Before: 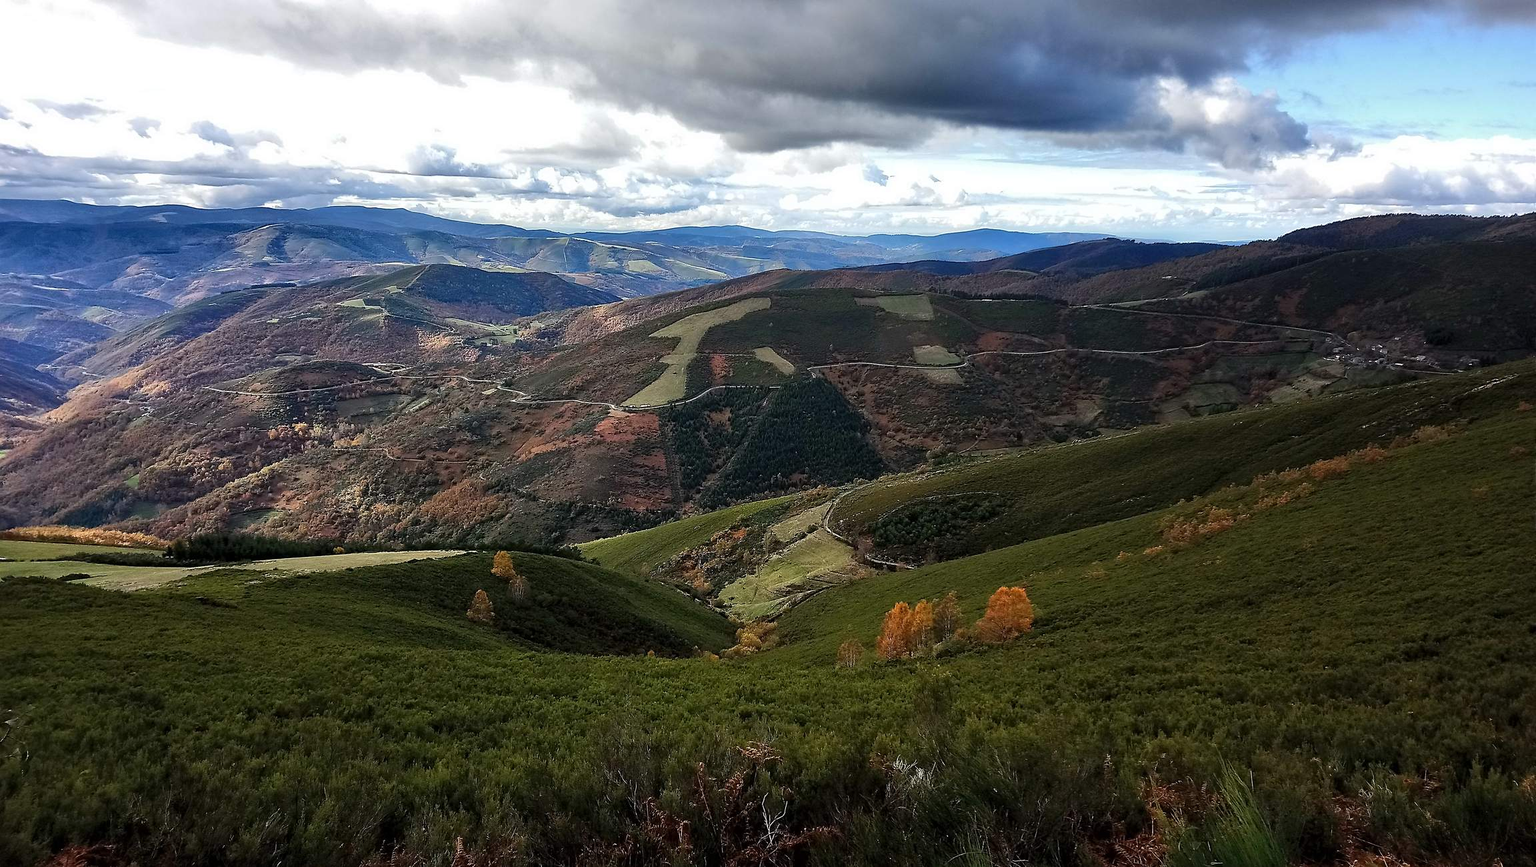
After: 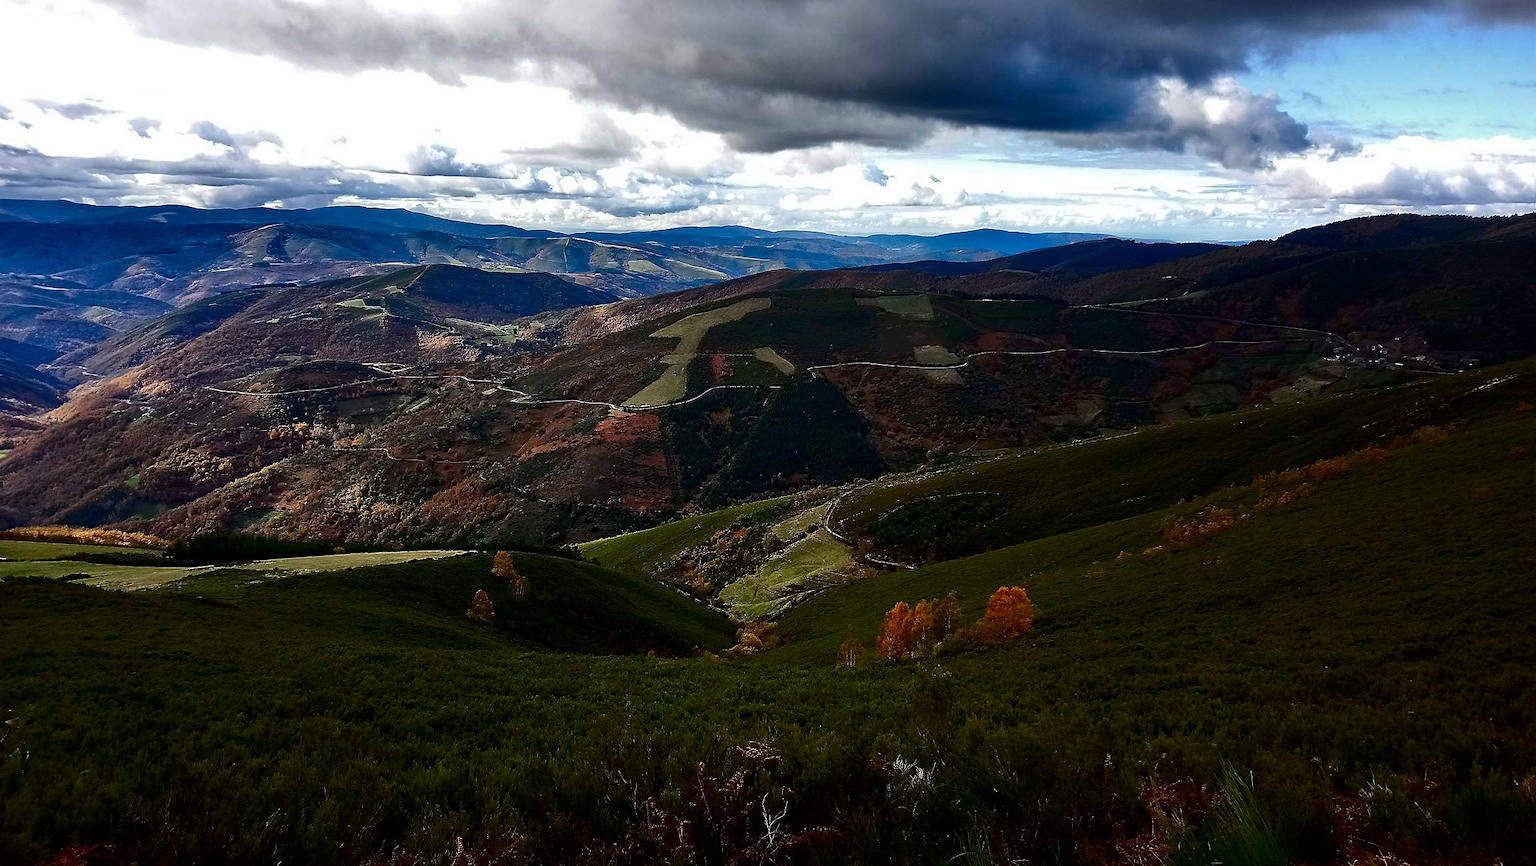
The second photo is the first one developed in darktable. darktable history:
contrast brightness saturation: contrast 0.104, brightness -0.28, saturation 0.148
